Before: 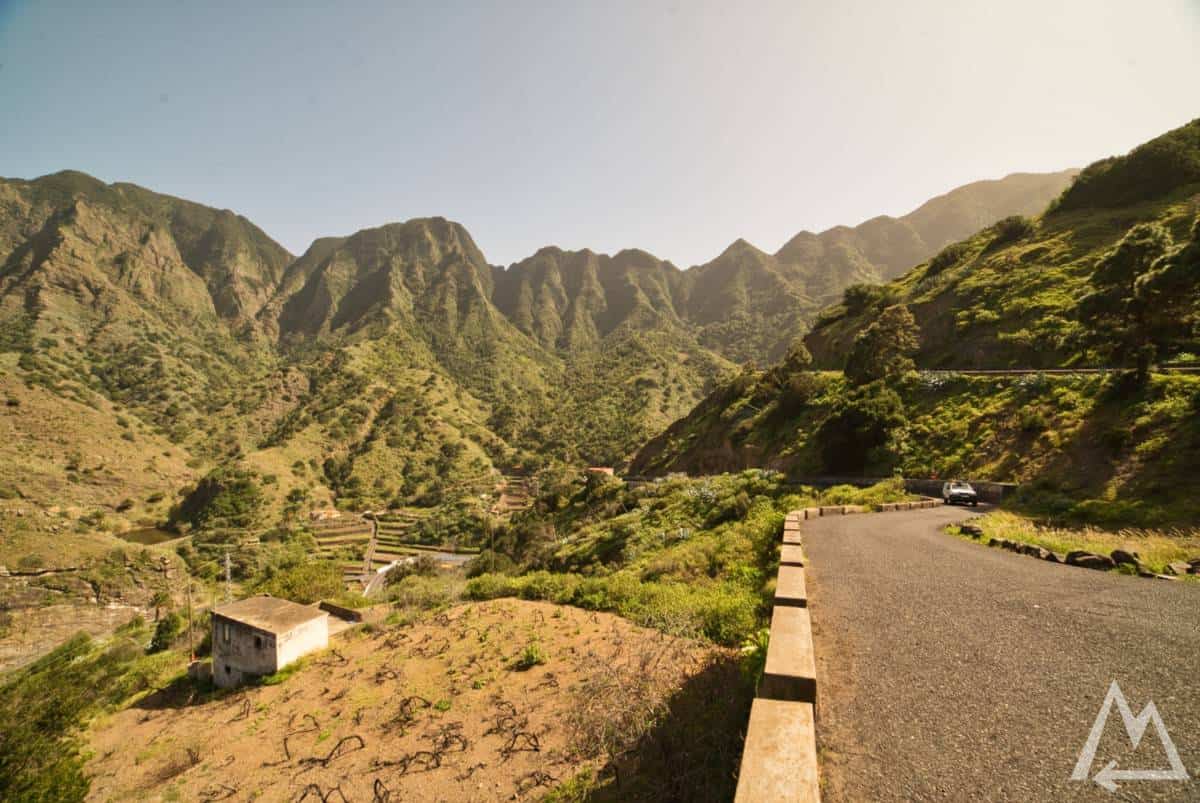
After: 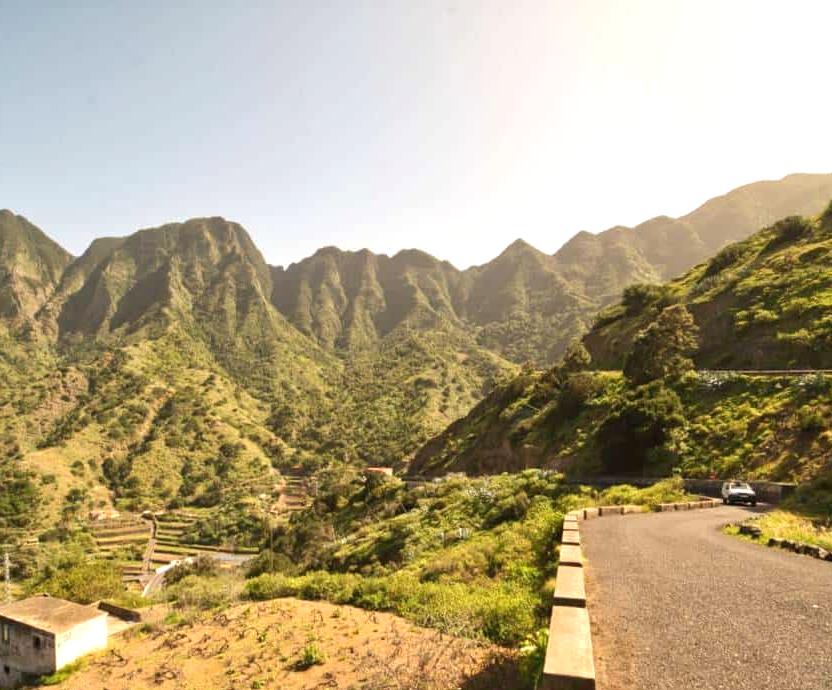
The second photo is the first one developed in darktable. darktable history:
crop: left 18.451%, right 12.191%, bottom 14.056%
exposure: black level correction 0, exposure 0.499 EV, compensate highlight preservation false
